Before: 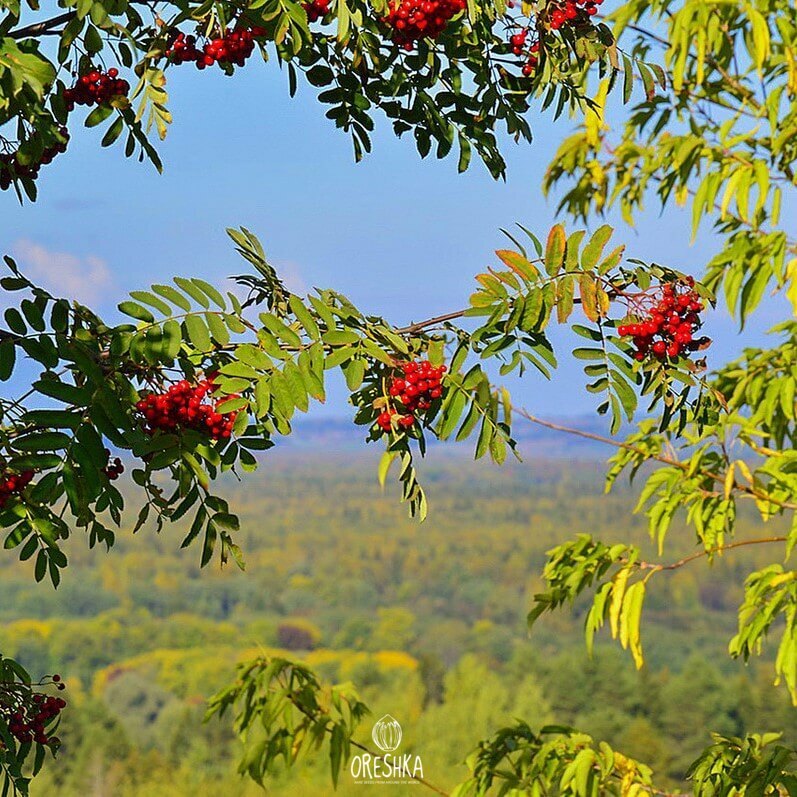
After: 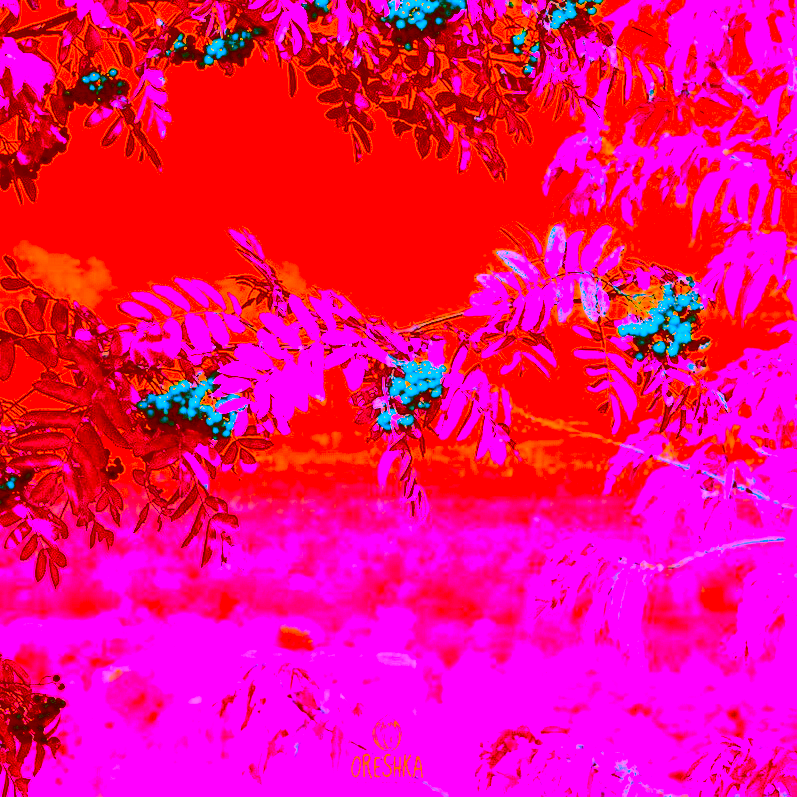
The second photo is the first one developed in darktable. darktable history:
color correction: highlights a* -39.68, highlights b* -40, shadows a* -40, shadows b* -40, saturation -3
base curve: curves: ch0 [(0, 0) (0.007, 0.004) (0.027, 0.03) (0.046, 0.07) (0.207, 0.54) (0.442, 0.872) (0.673, 0.972) (1, 1)], preserve colors none
